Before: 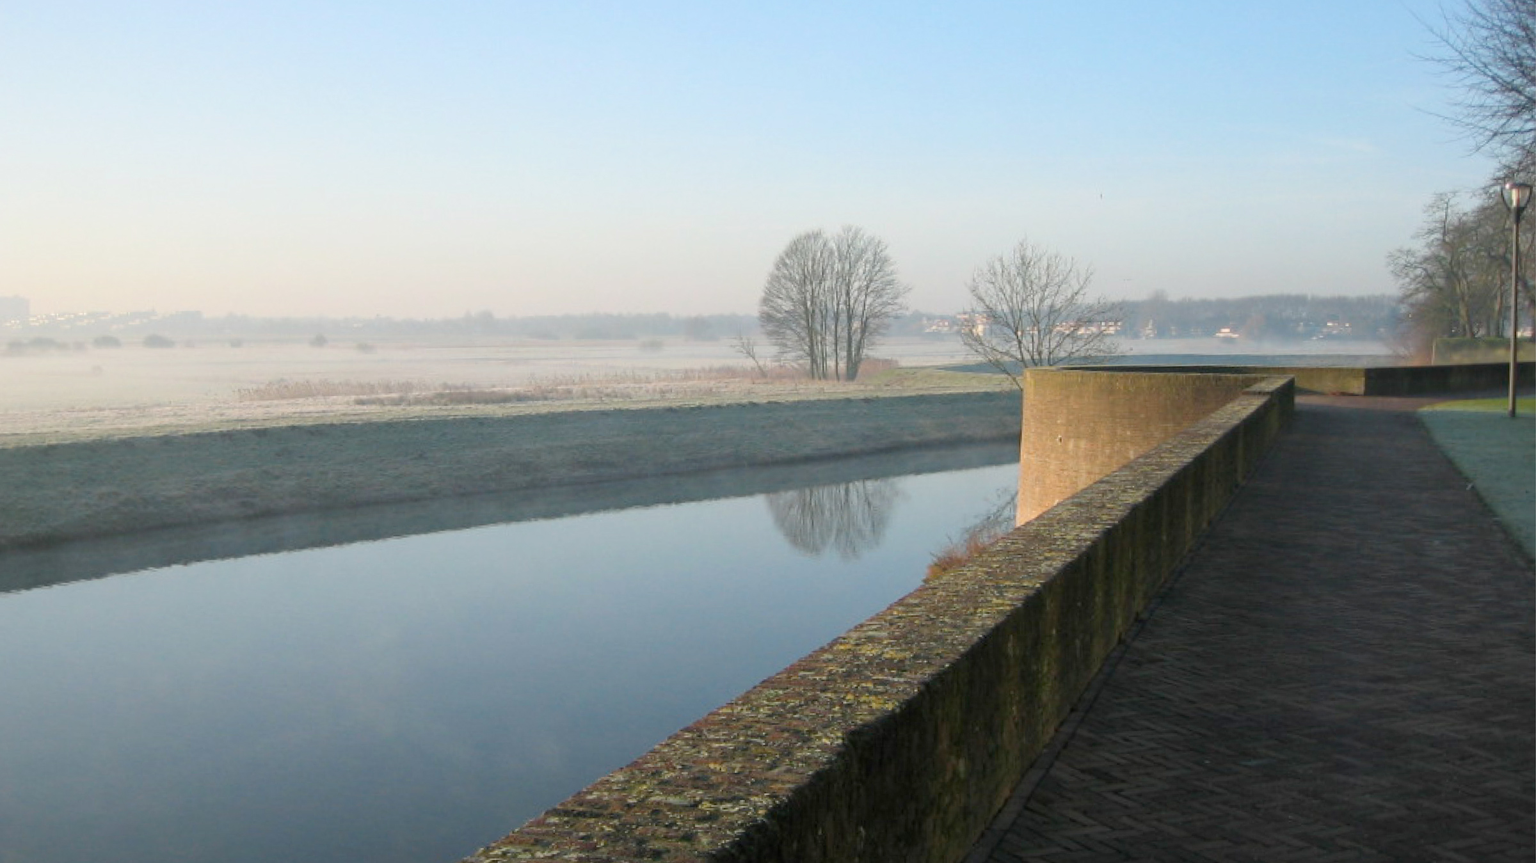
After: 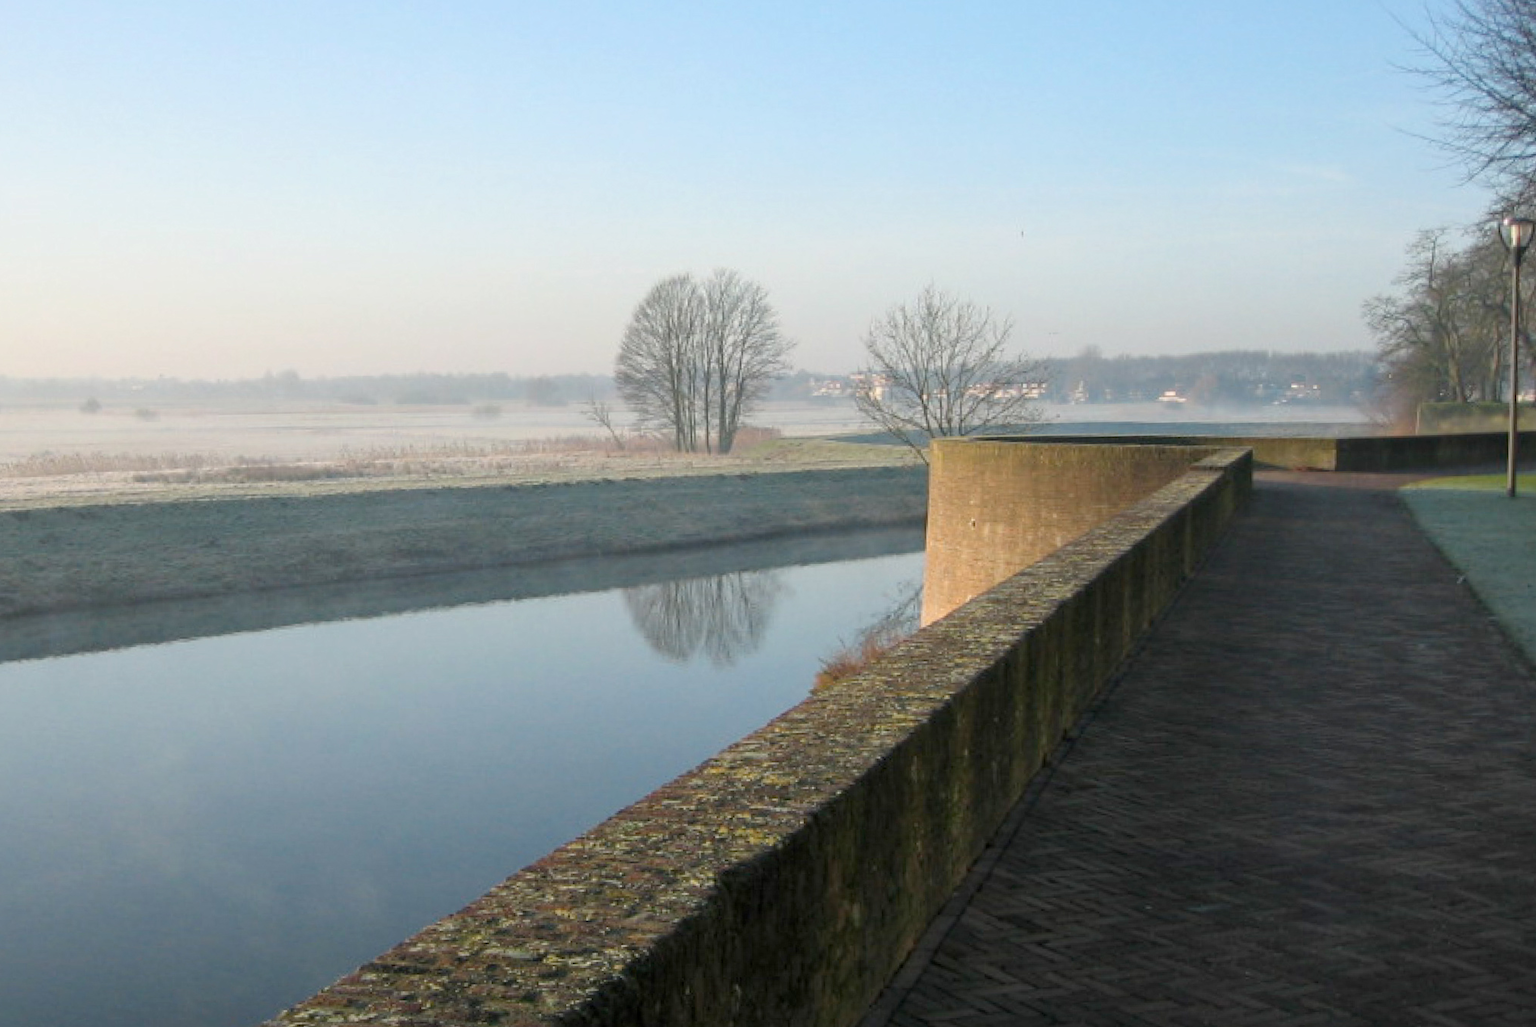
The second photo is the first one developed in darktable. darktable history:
crop: left 15.829%
local contrast: highlights 101%, shadows 98%, detail 120%, midtone range 0.2
